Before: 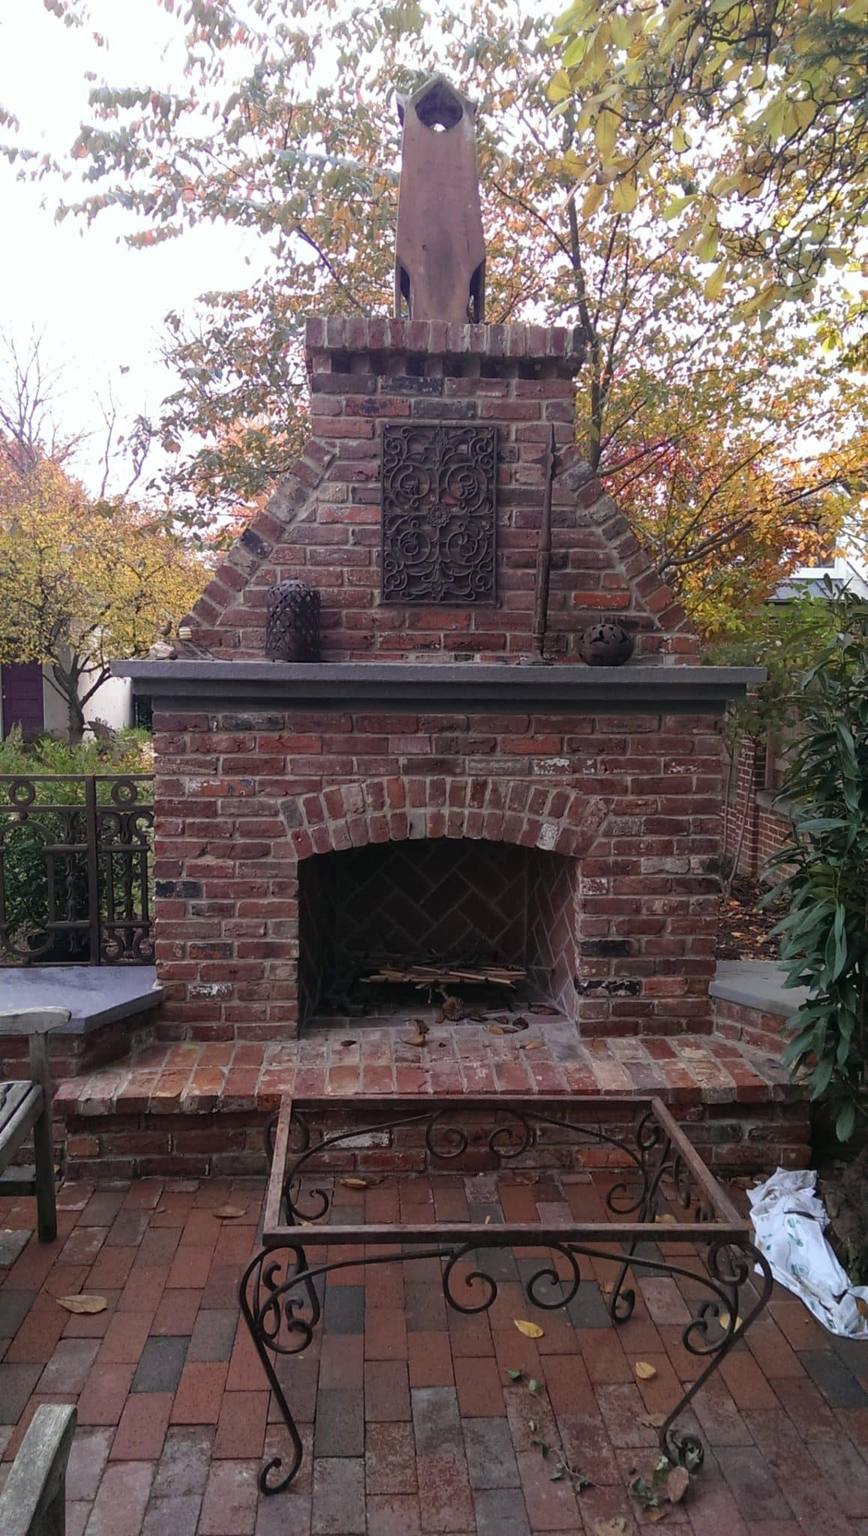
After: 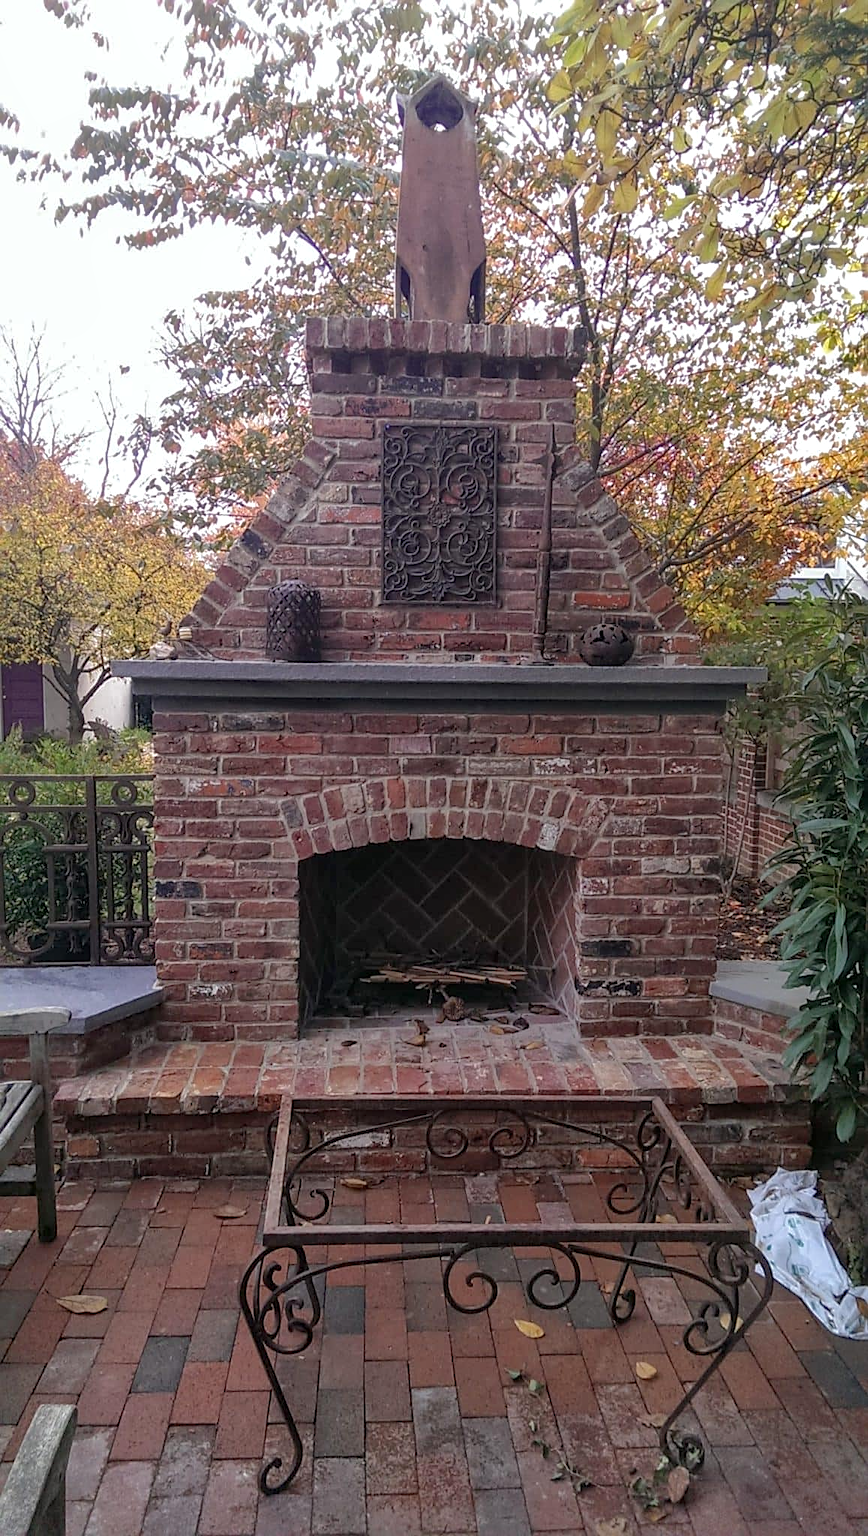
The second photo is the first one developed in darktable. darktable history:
sharpen: amount 0.496
shadows and highlights: shadows color adjustment 99.13%, highlights color adjustment 0.698%
local contrast: on, module defaults
